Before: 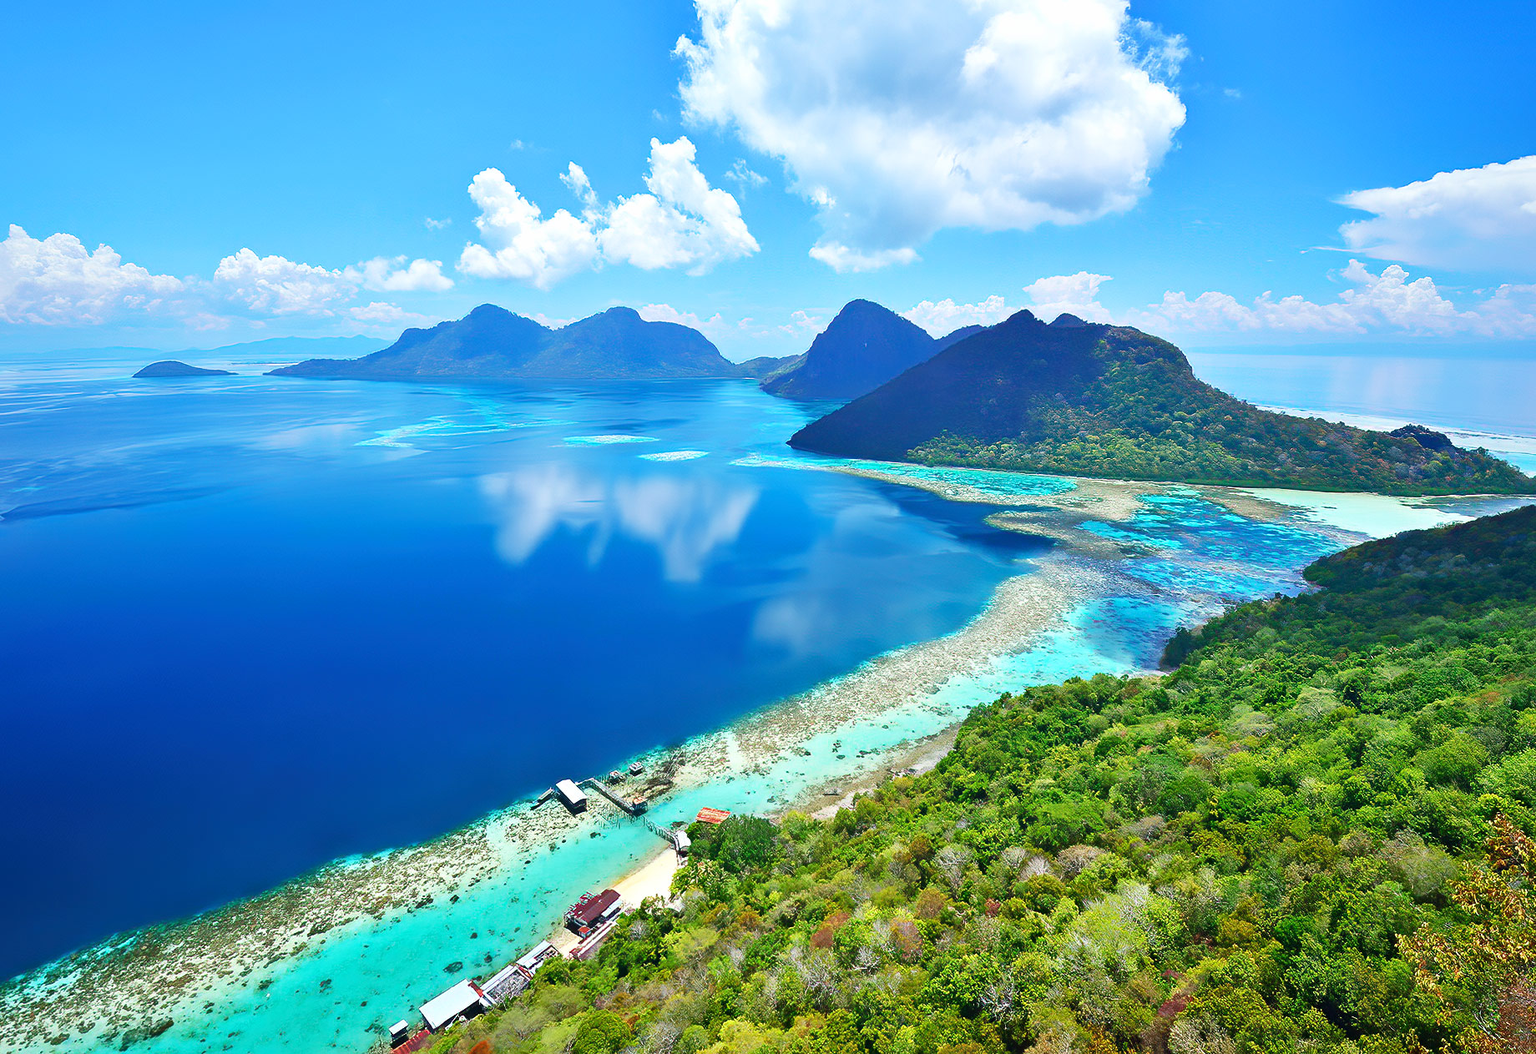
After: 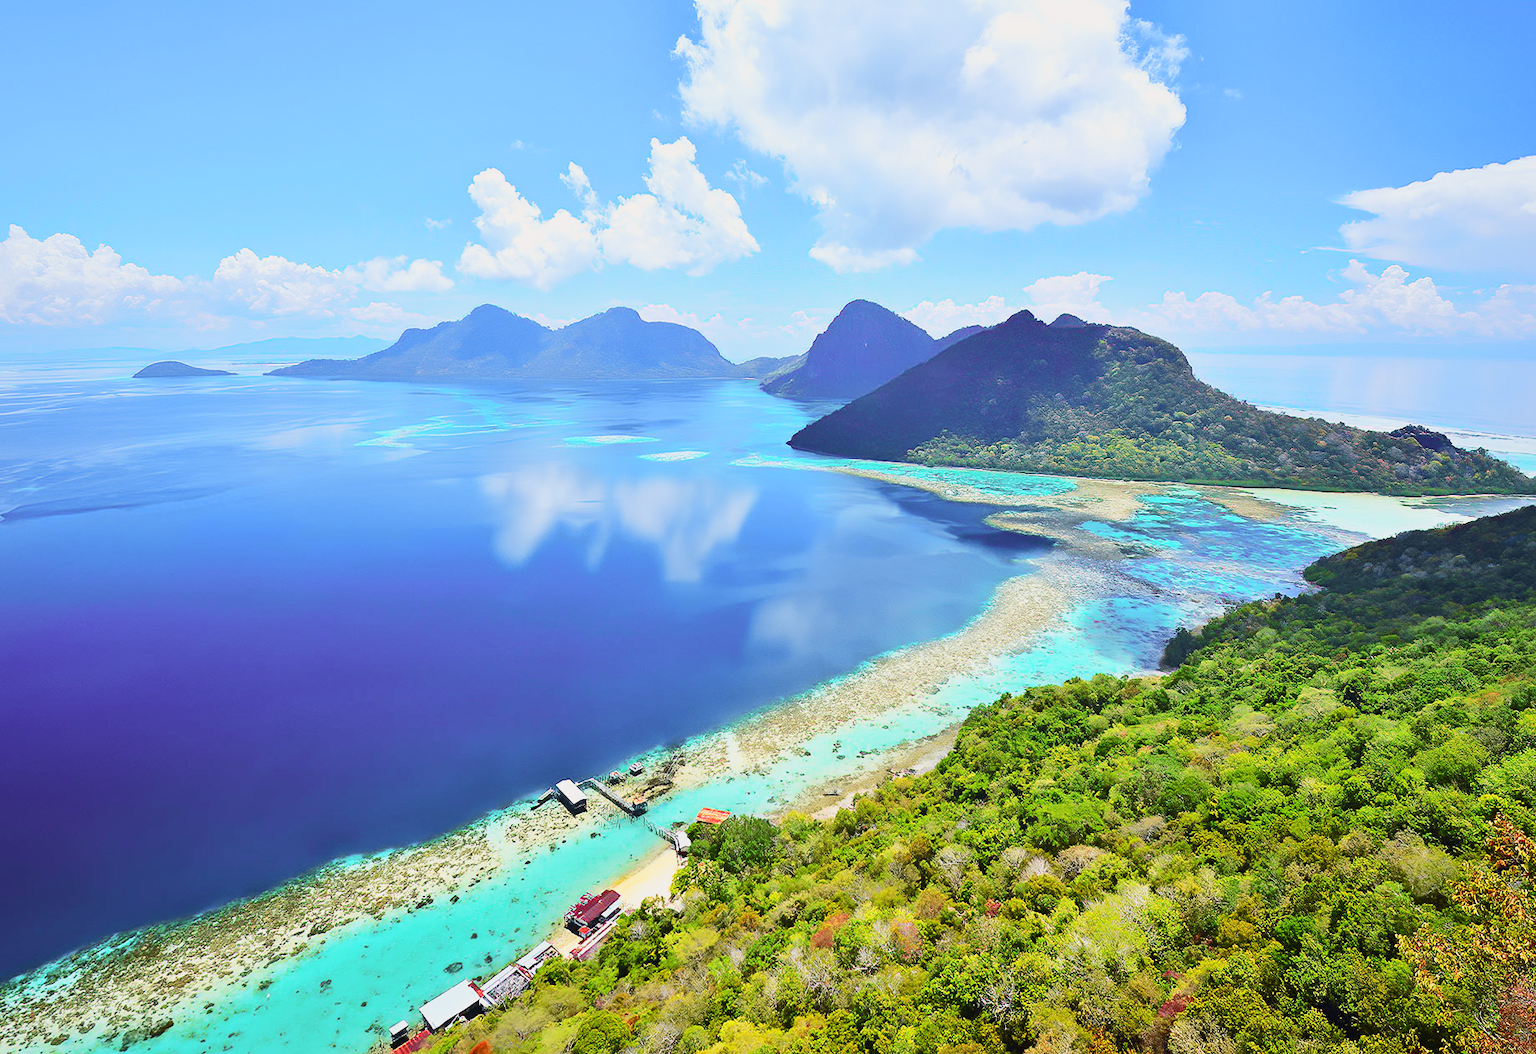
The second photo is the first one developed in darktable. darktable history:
tone curve: curves: ch0 [(0, 0) (0.239, 0.248) (0.508, 0.606) (0.826, 0.855) (1, 0.945)]; ch1 [(0, 0) (0.401, 0.42) (0.442, 0.47) (0.492, 0.498) (0.511, 0.516) (0.555, 0.586) (0.681, 0.739) (1, 1)]; ch2 [(0, 0) (0.411, 0.433) (0.5, 0.504) (0.545, 0.574) (1, 1)], color space Lab, independent channels, preserve colors none
